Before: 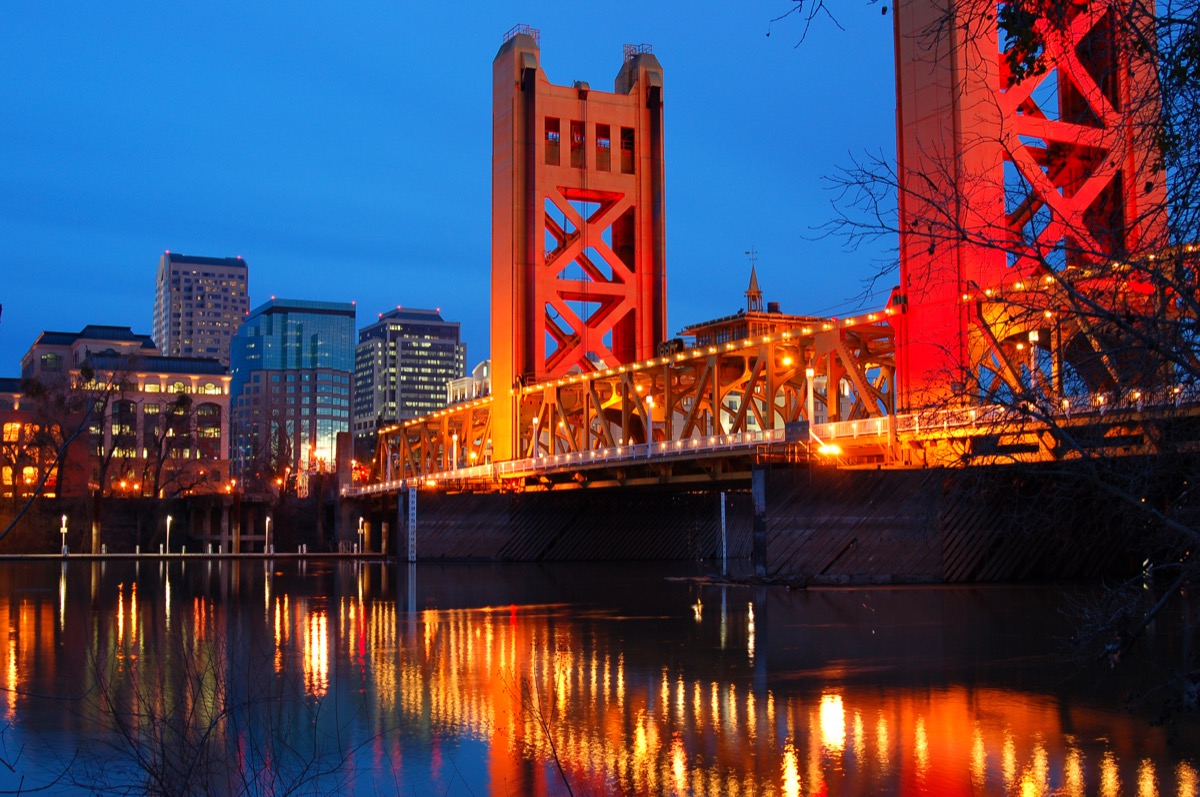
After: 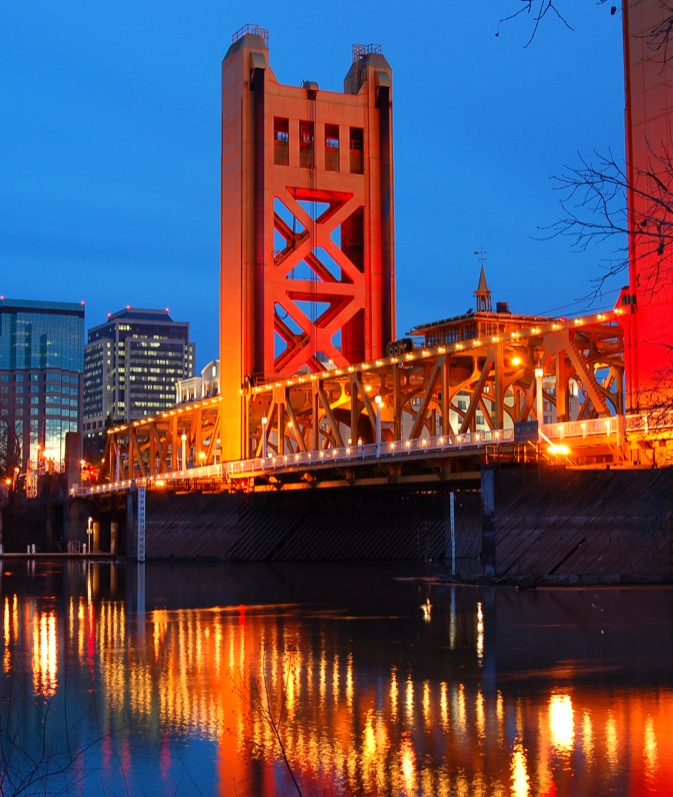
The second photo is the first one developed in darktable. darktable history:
crop and rotate: left 22.617%, right 21.296%
